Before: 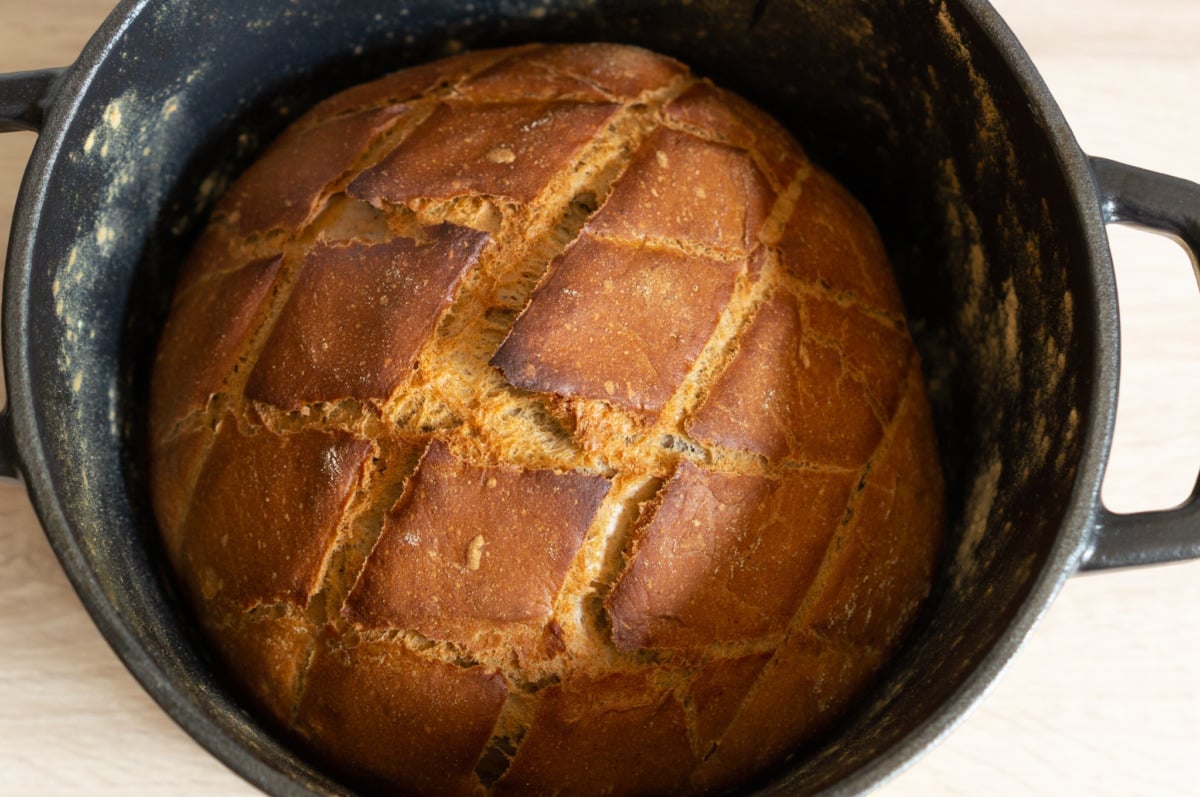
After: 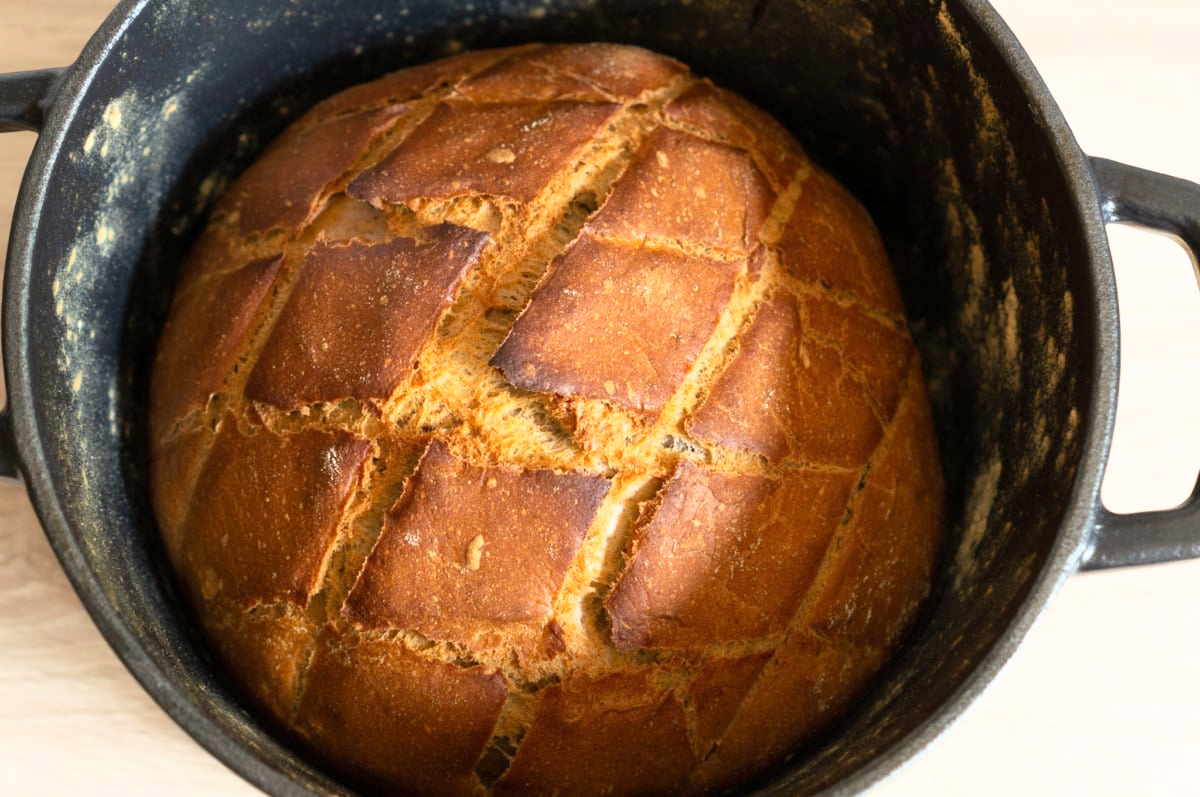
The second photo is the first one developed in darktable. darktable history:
base curve: curves: ch0 [(0, 0) (0.579, 0.807) (1, 1)]
